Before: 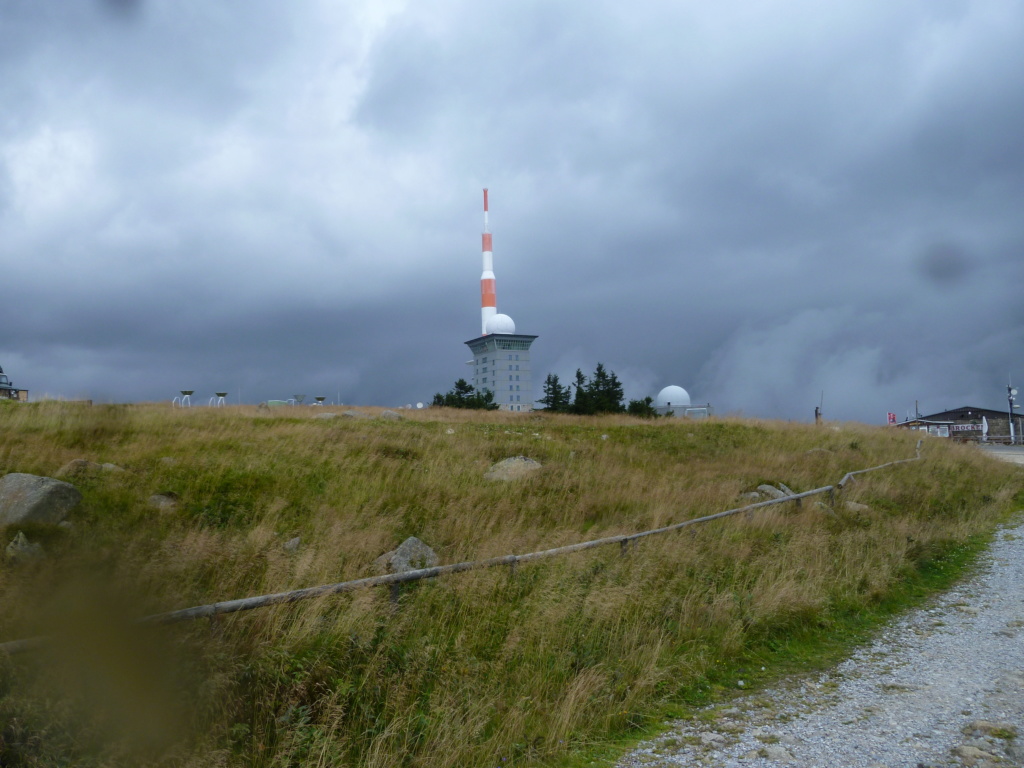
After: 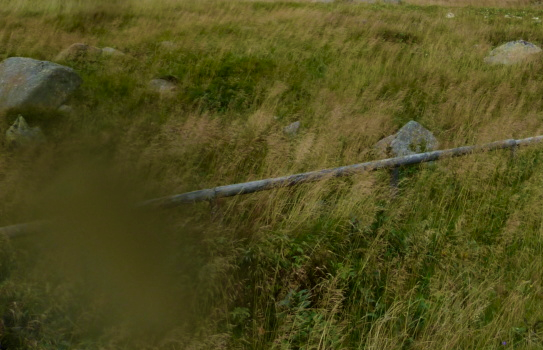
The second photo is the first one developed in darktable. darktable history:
crop and rotate: top 54.269%, right 46.883%, bottom 0.146%
velvia: strength 44.94%
exposure: black level correction 0.003, exposure 0.148 EV, compensate highlight preservation false
